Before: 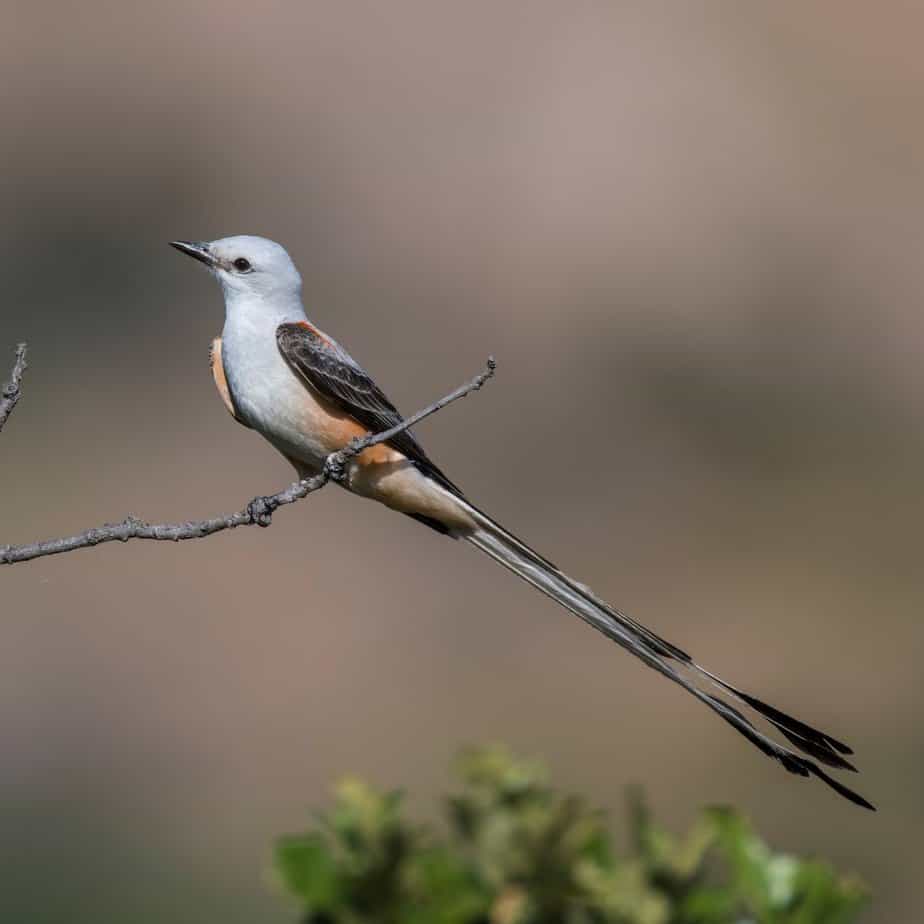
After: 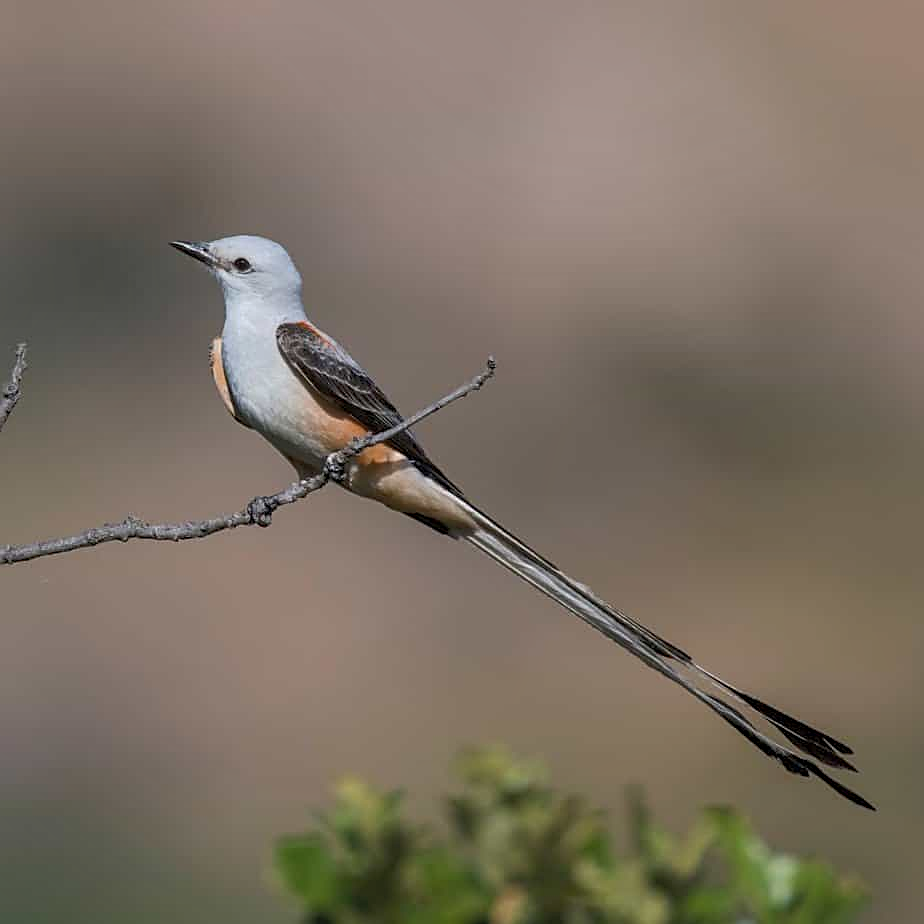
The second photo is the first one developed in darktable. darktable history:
shadows and highlights: shadows 60, highlights -60
sharpen: on, module defaults
